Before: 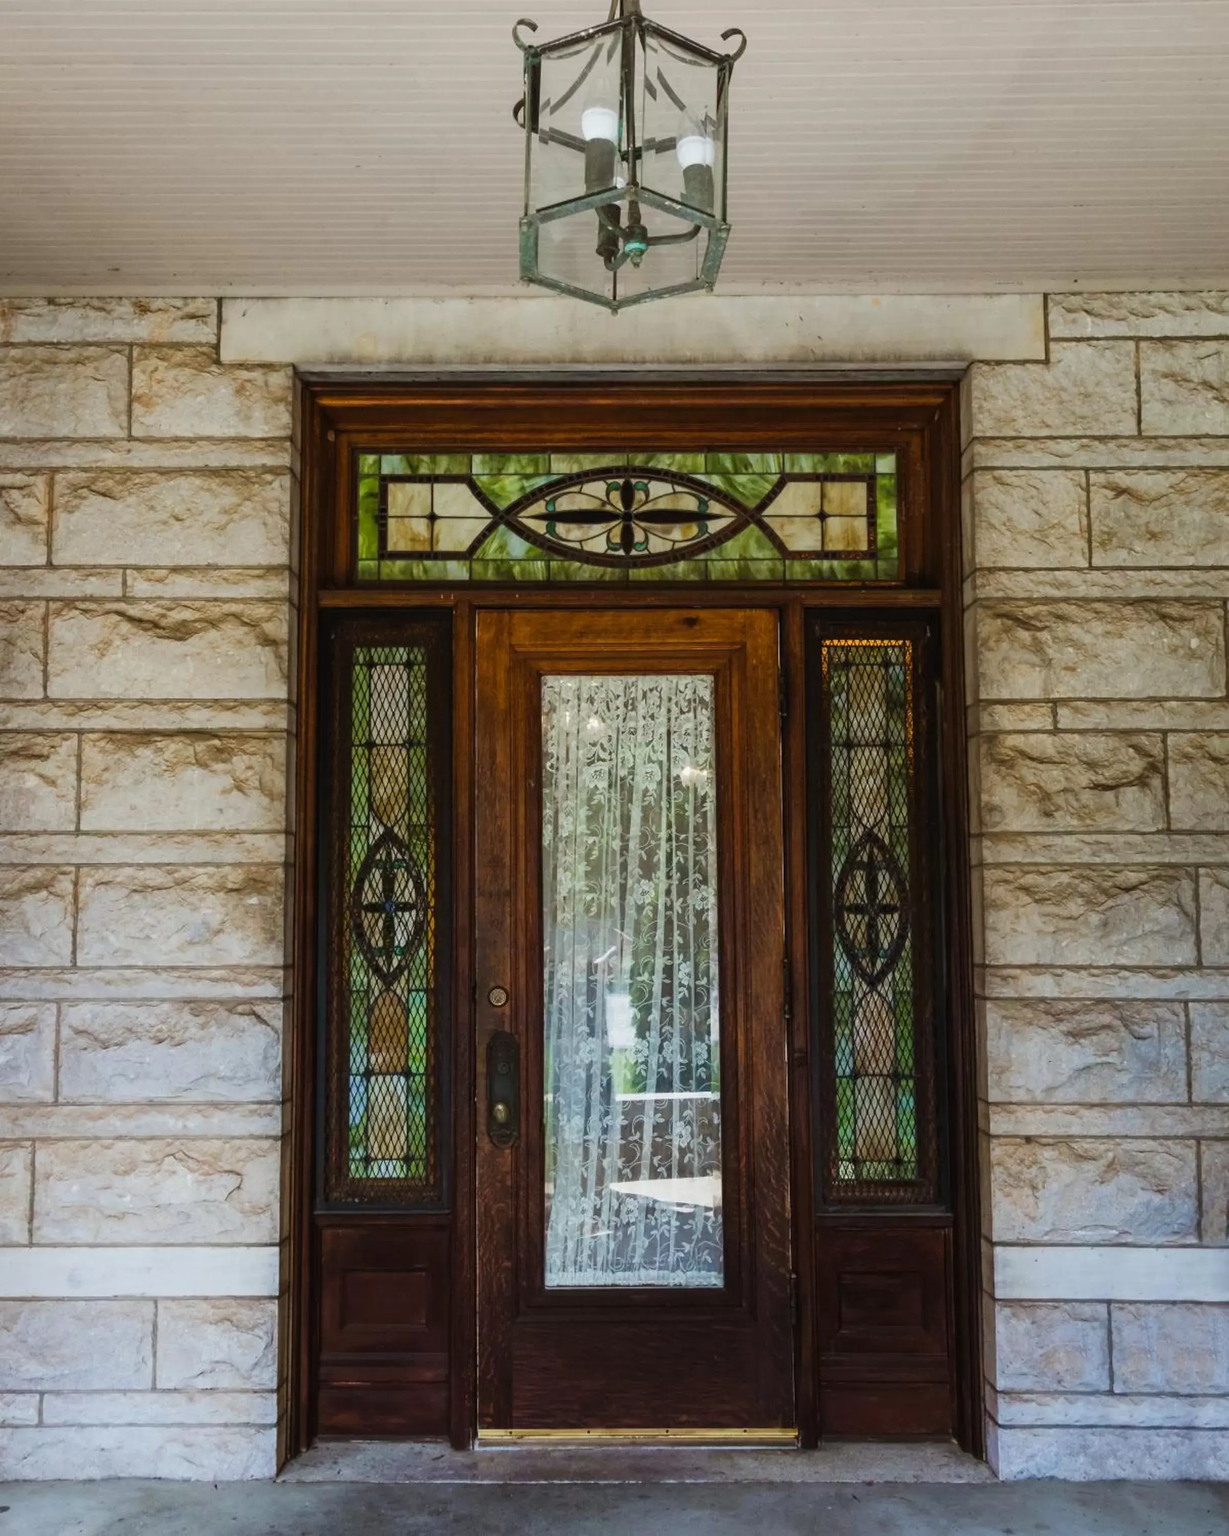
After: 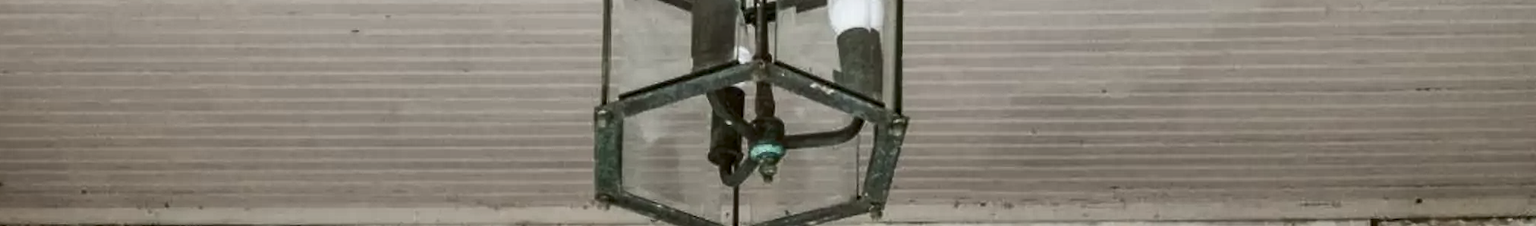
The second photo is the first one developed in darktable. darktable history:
crop and rotate: left 9.644%, top 9.491%, right 6.021%, bottom 80.509%
color balance rgb: perceptual saturation grading › highlights -31.88%, perceptual saturation grading › mid-tones 5.8%, perceptual saturation grading › shadows 18.12%, perceptual brilliance grading › highlights 3.62%, perceptual brilliance grading › mid-tones -18.12%, perceptual brilliance grading › shadows -41.3%
local contrast: detail 130%
